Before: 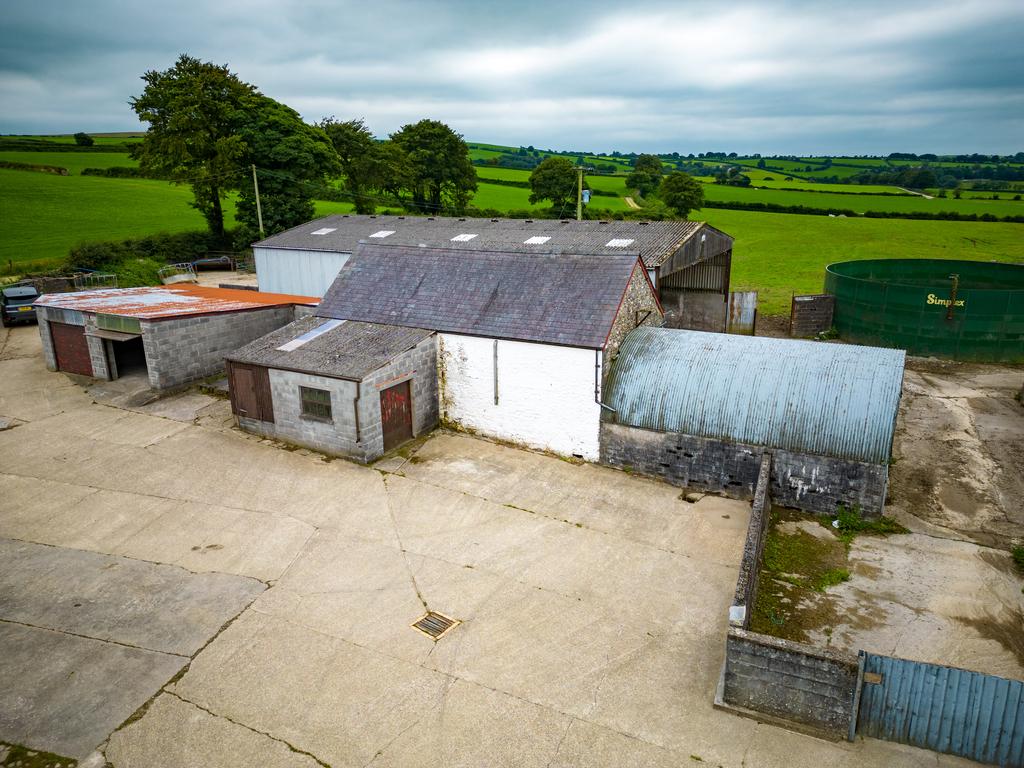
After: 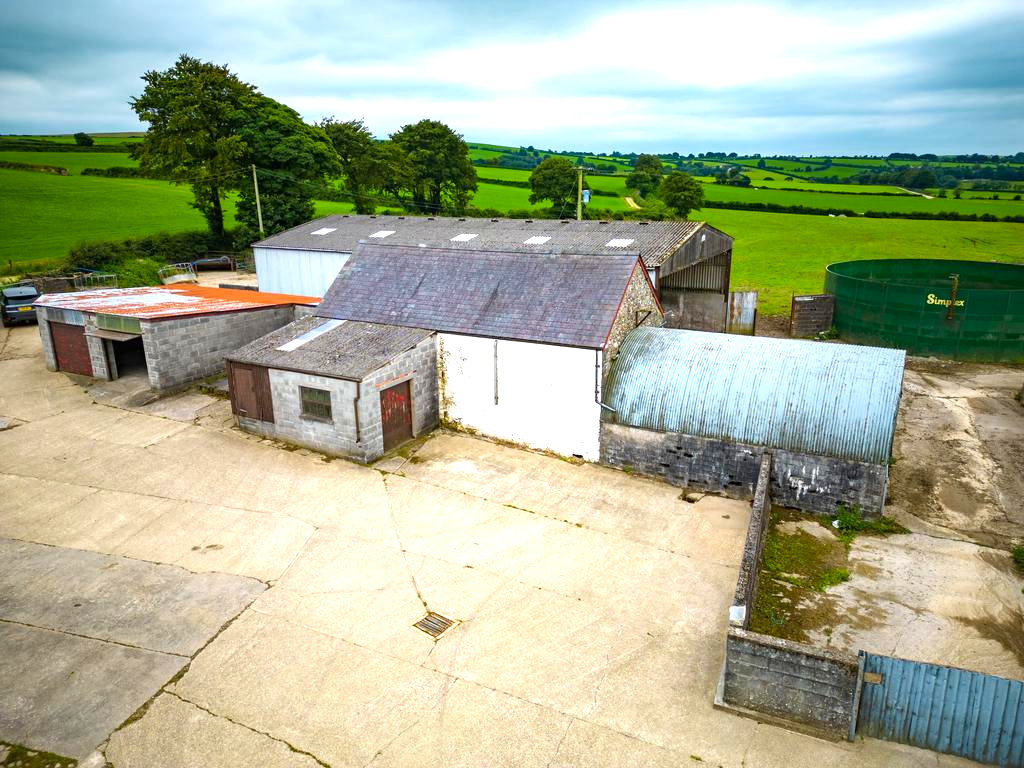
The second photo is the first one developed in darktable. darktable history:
rotate and perspective: automatic cropping original format, crop left 0, crop top 0
exposure: black level correction 0, exposure 0.7 EV, compensate exposure bias true, compensate highlight preservation false
contrast brightness saturation: saturation 0.13
